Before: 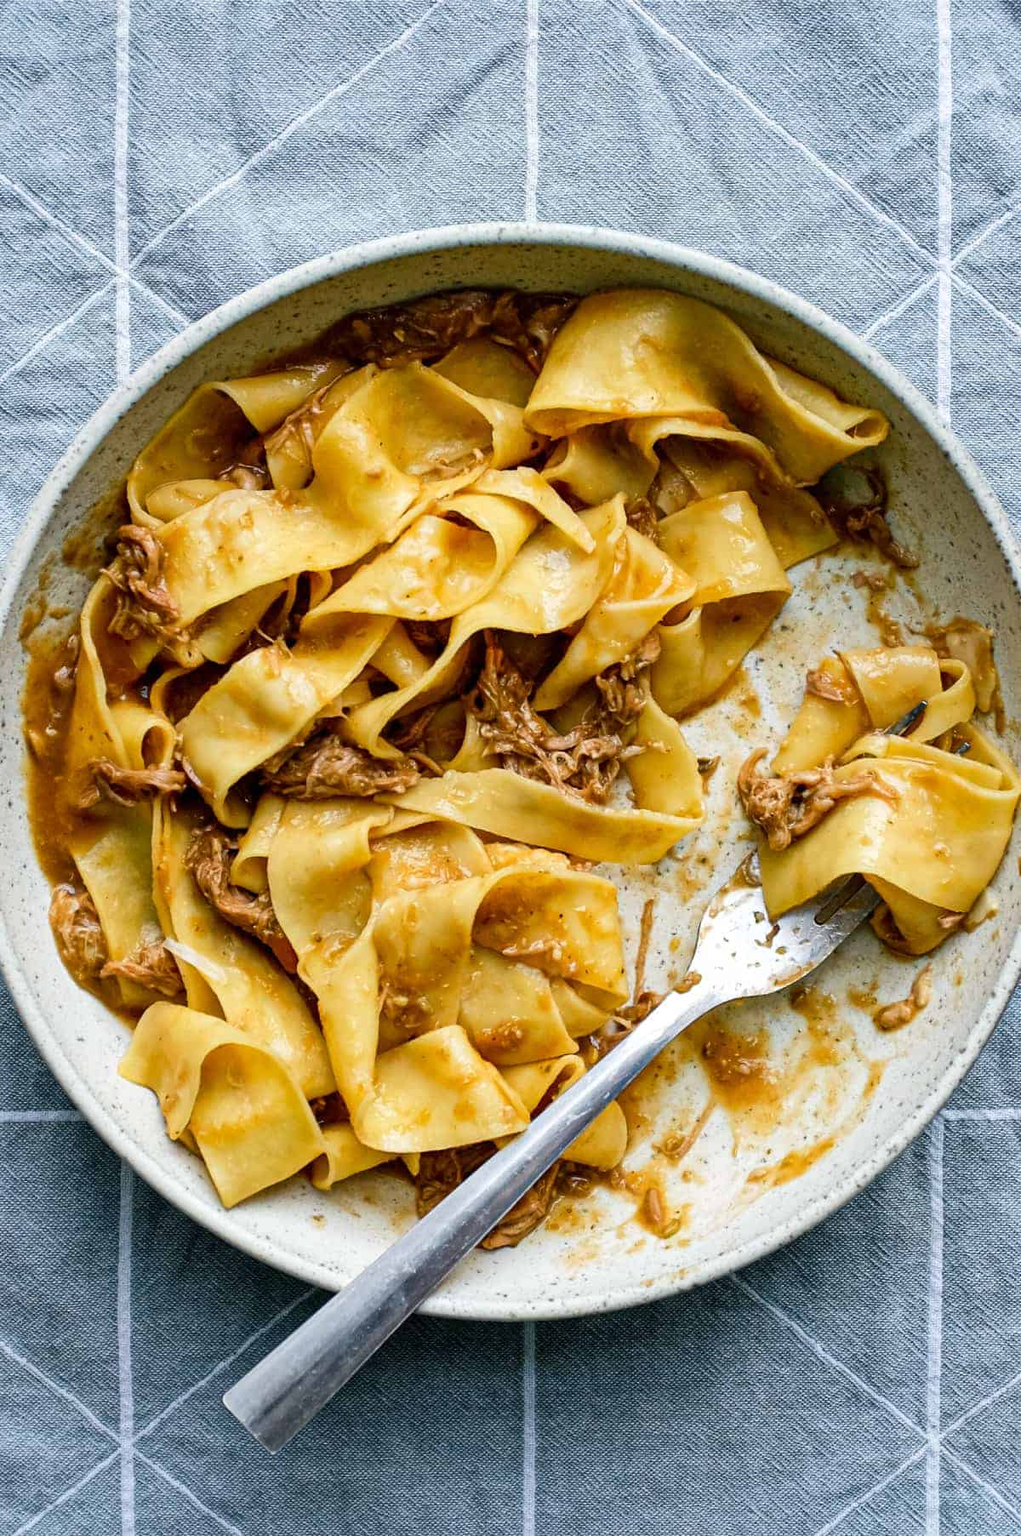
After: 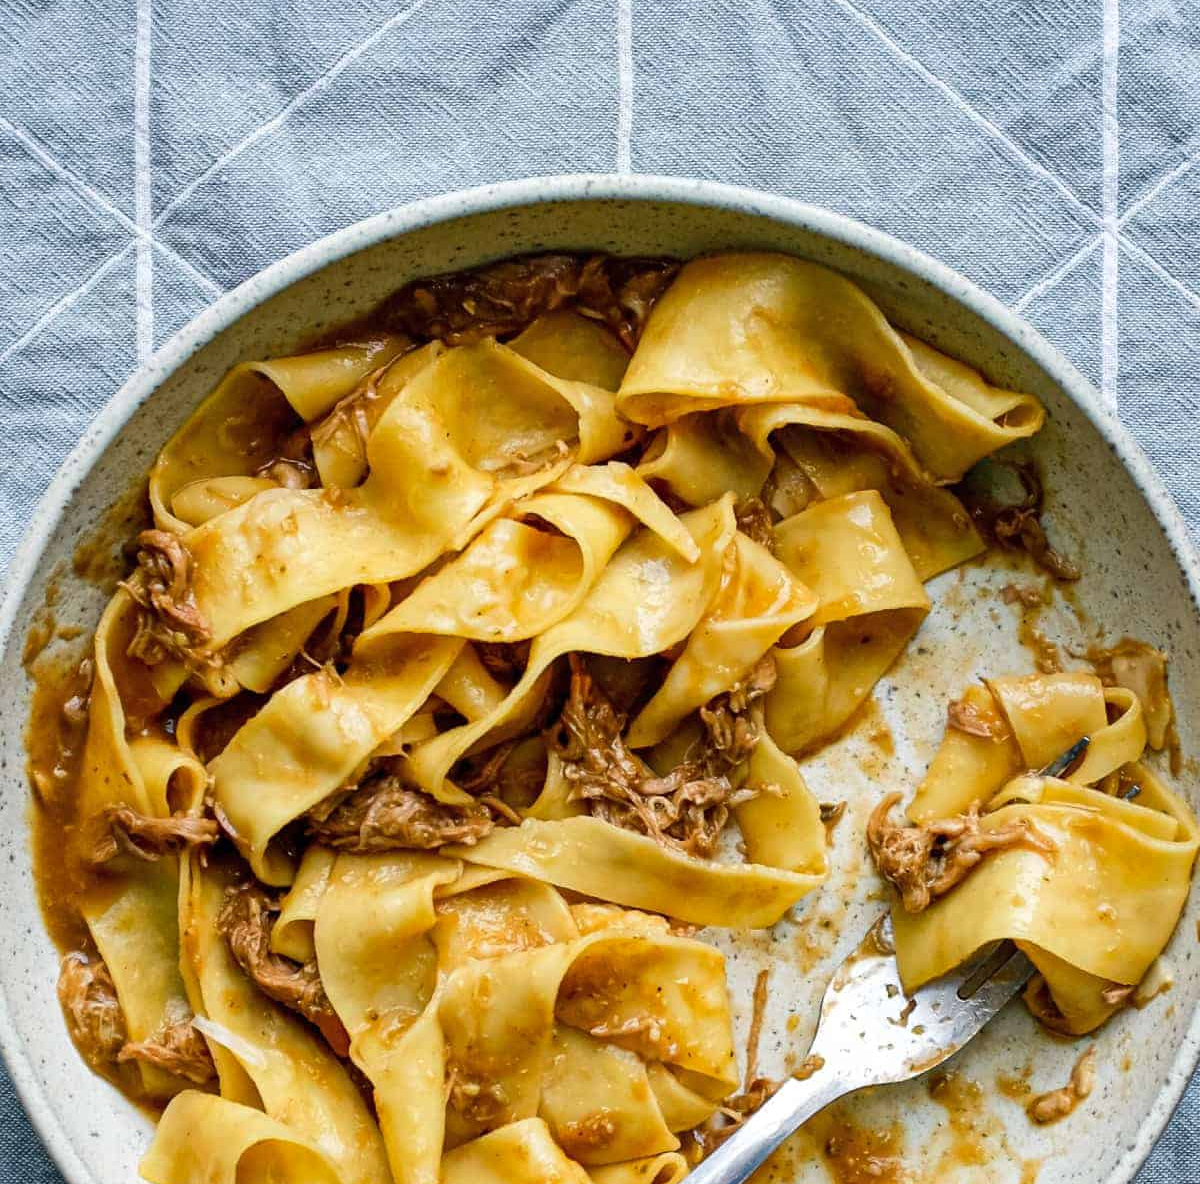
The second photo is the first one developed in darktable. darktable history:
shadows and highlights: radius 125.46, shadows 21.19, highlights -21.19, low approximation 0.01
crop and rotate: top 4.848%, bottom 29.503%
